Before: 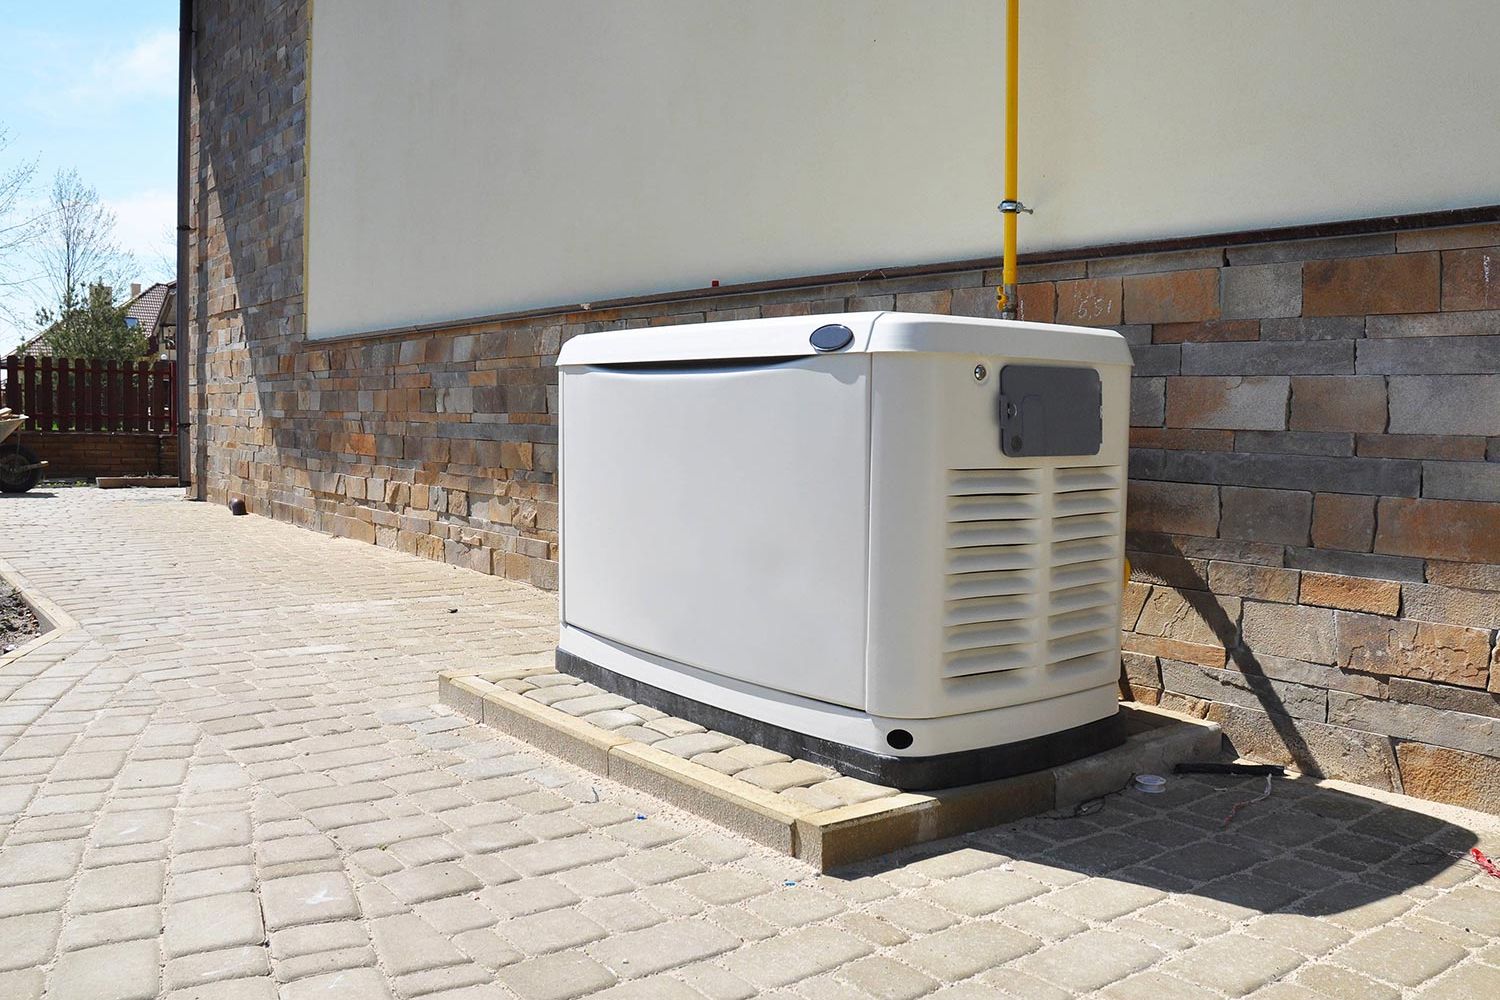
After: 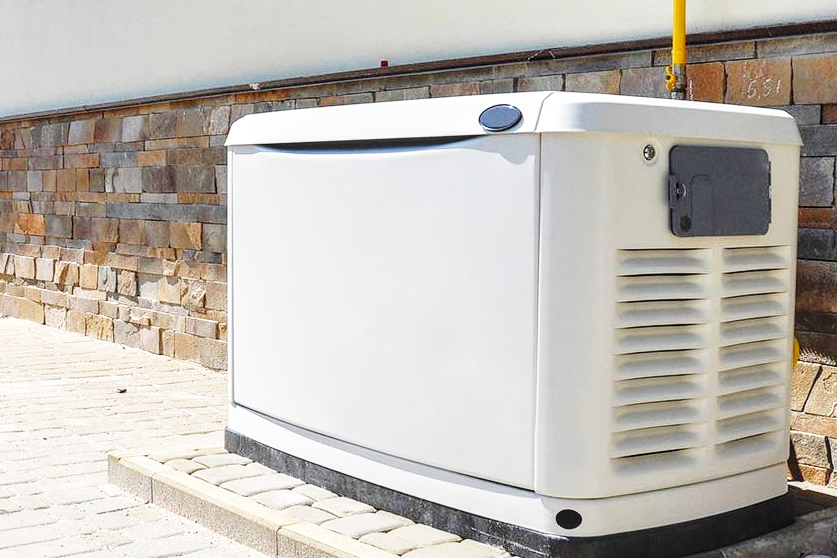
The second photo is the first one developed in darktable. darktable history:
base curve: curves: ch0 [(0, 0) (0.028, 0.03) (0.121, 0.232) (0.46, 0.748) (0.859, 0.968) (1, 1)], preserve colors none
crop and rotate: left 22.13%, top 22.054%, right 22.026%, bottom 22.102%
local contrast: on, module defaults
